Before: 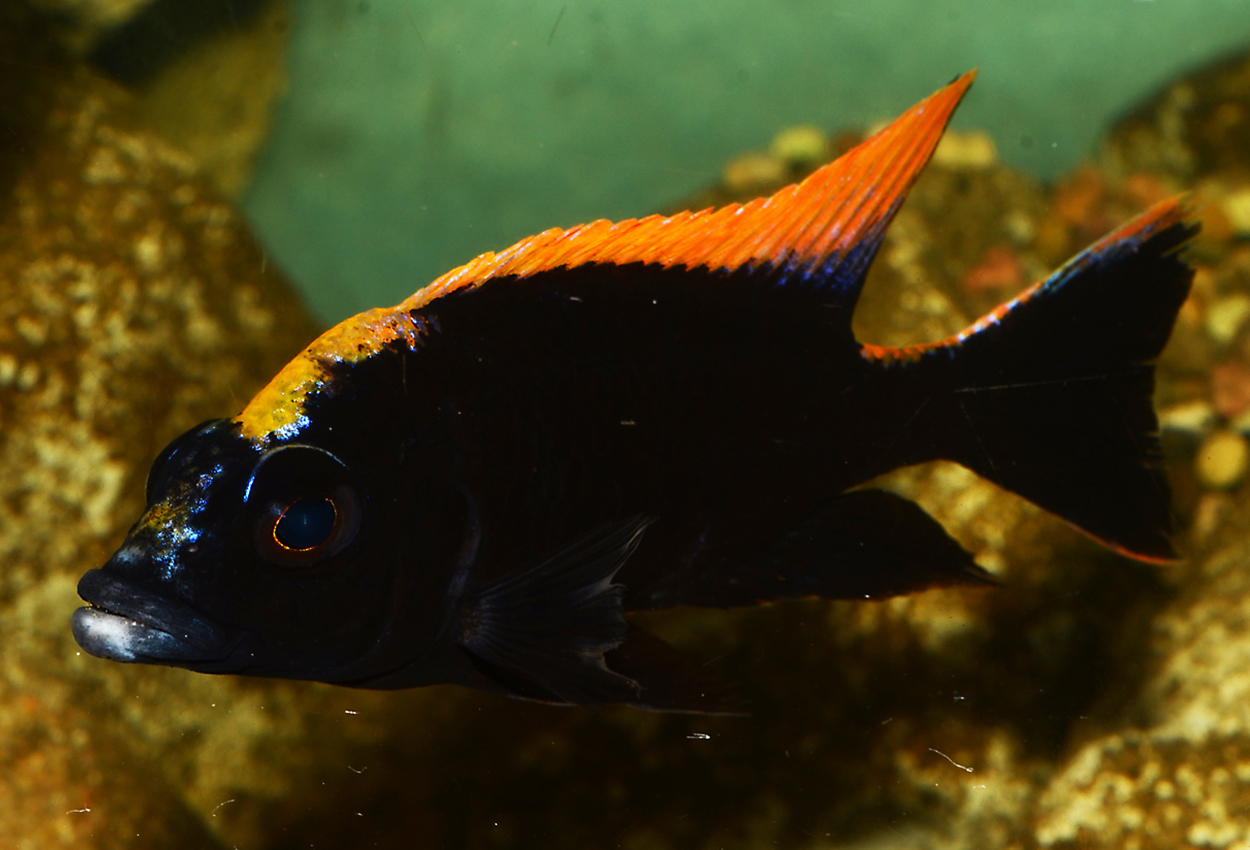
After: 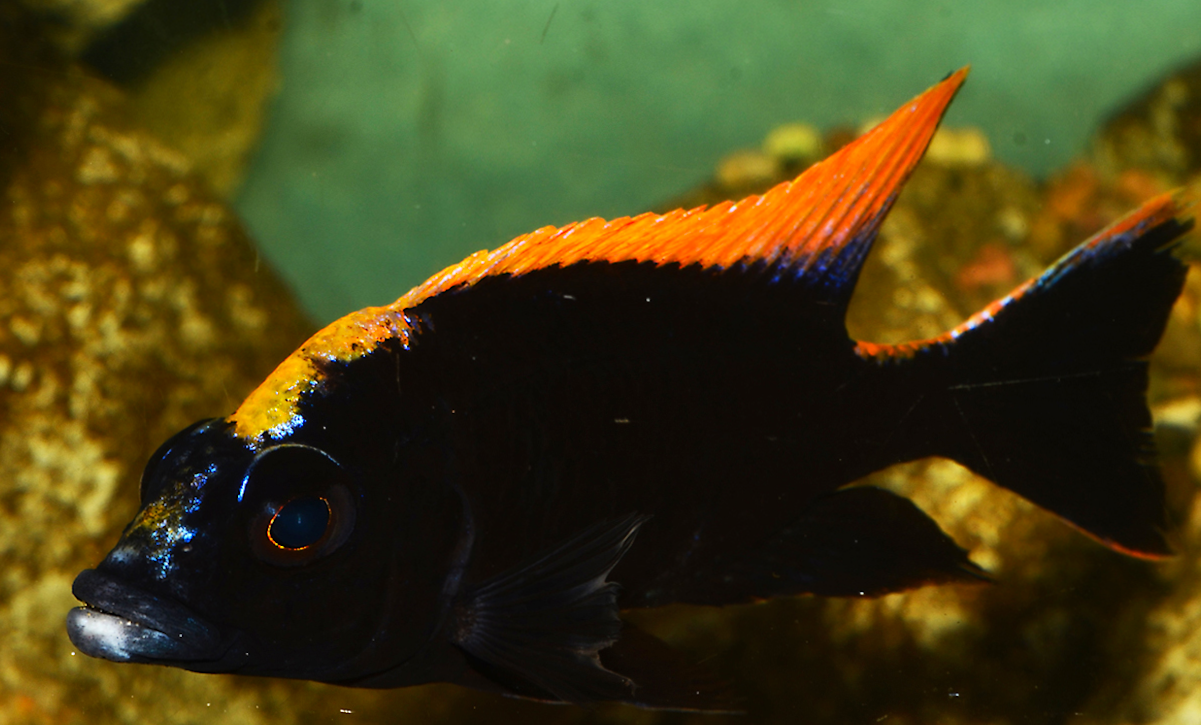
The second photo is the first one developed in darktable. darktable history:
crop and rotate: angle 0.2°, left 0.275%, right 3.127%, bottom 14.18%
contrast brightness saturation: contrast 0.1, brightness 0.03, saturation 0.09
shadows and highlights: shadows 20.91, highlights -82.73, soften with gaussian
